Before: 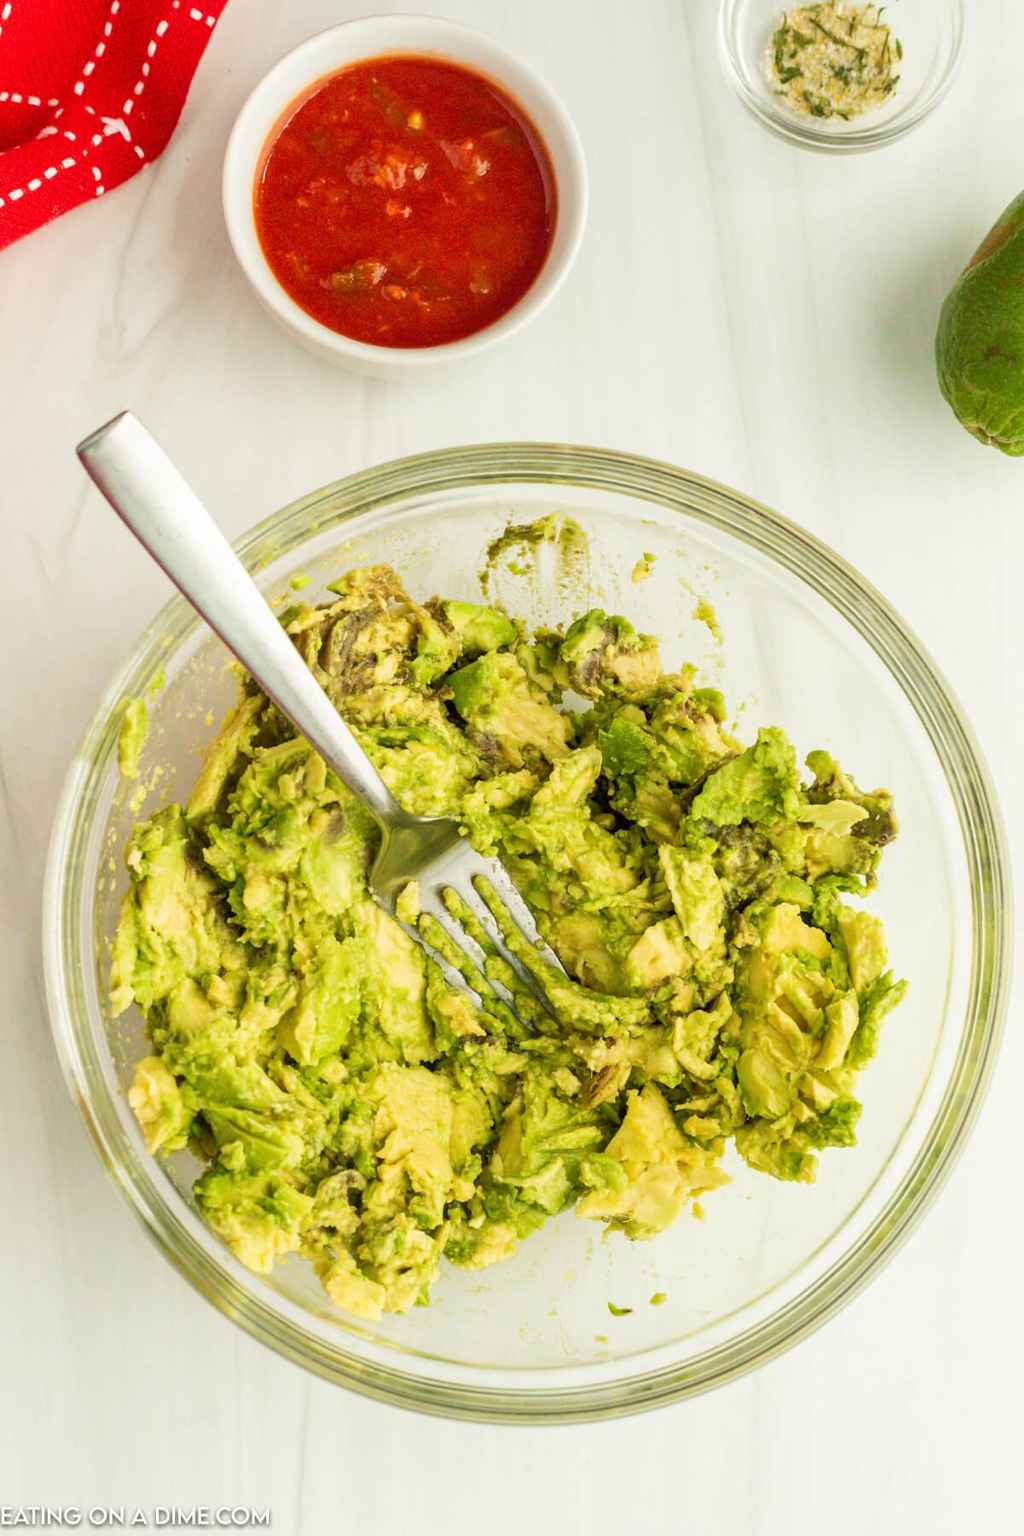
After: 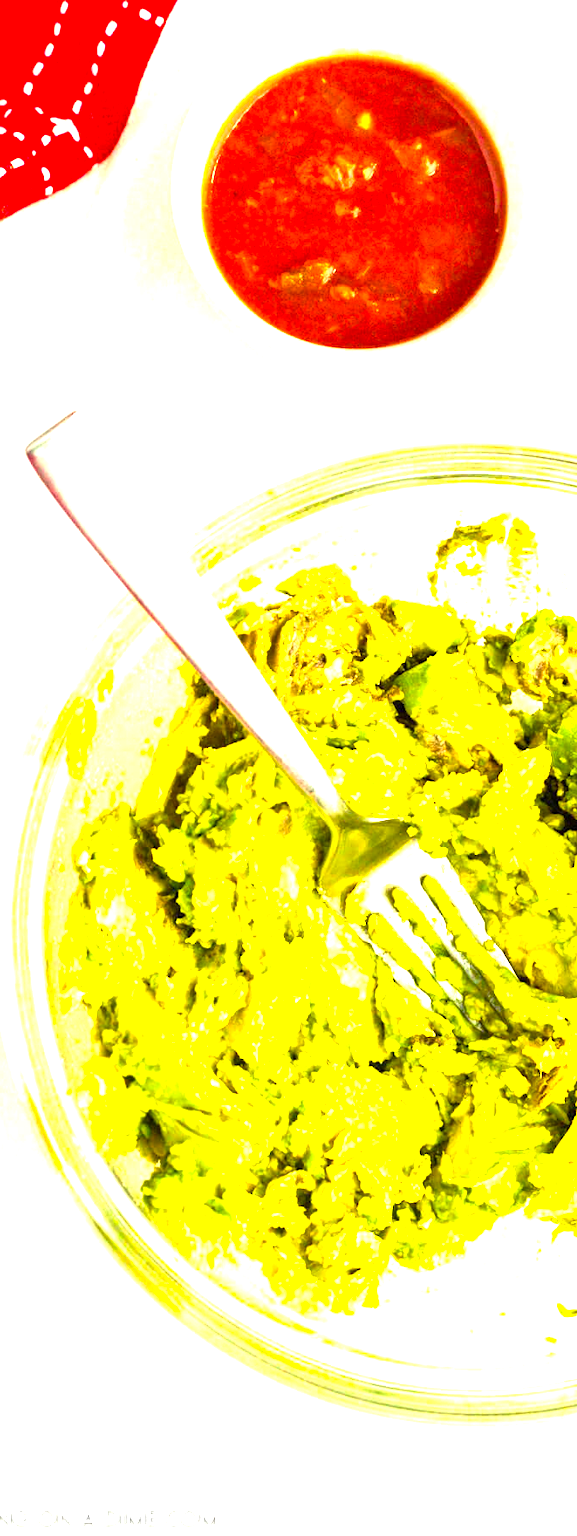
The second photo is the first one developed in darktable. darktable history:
color balance rgb: linear chroma grading › global chroma 0.721%, perceptual saturation grading › global saturation 25.598%, perceptual brilliance grading › highlights 15.936%, perceptual brilliance grading › shadows -14.217%, global vibrance 20%
crop: left 5.028%, right 38.57%
exposure: black level correction 0, exposure 1.199 EV, compensate exposure bias true, compensate highlight preservation false
